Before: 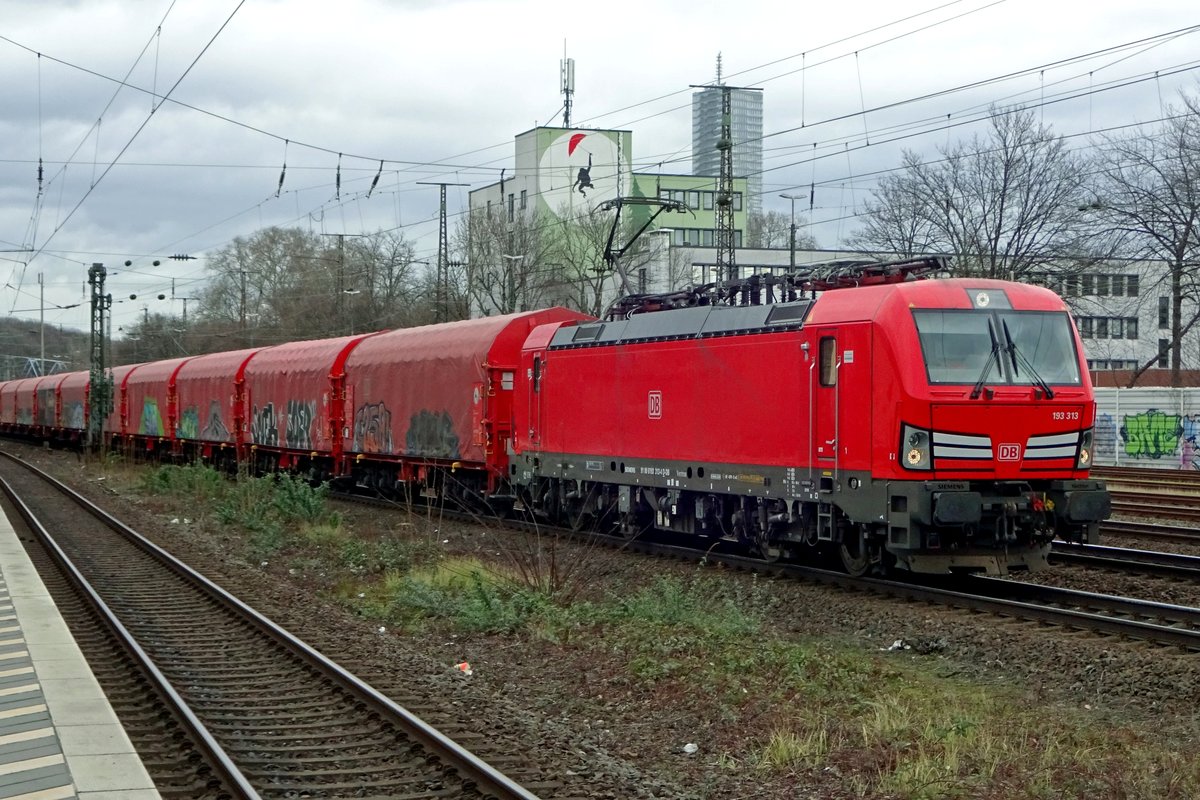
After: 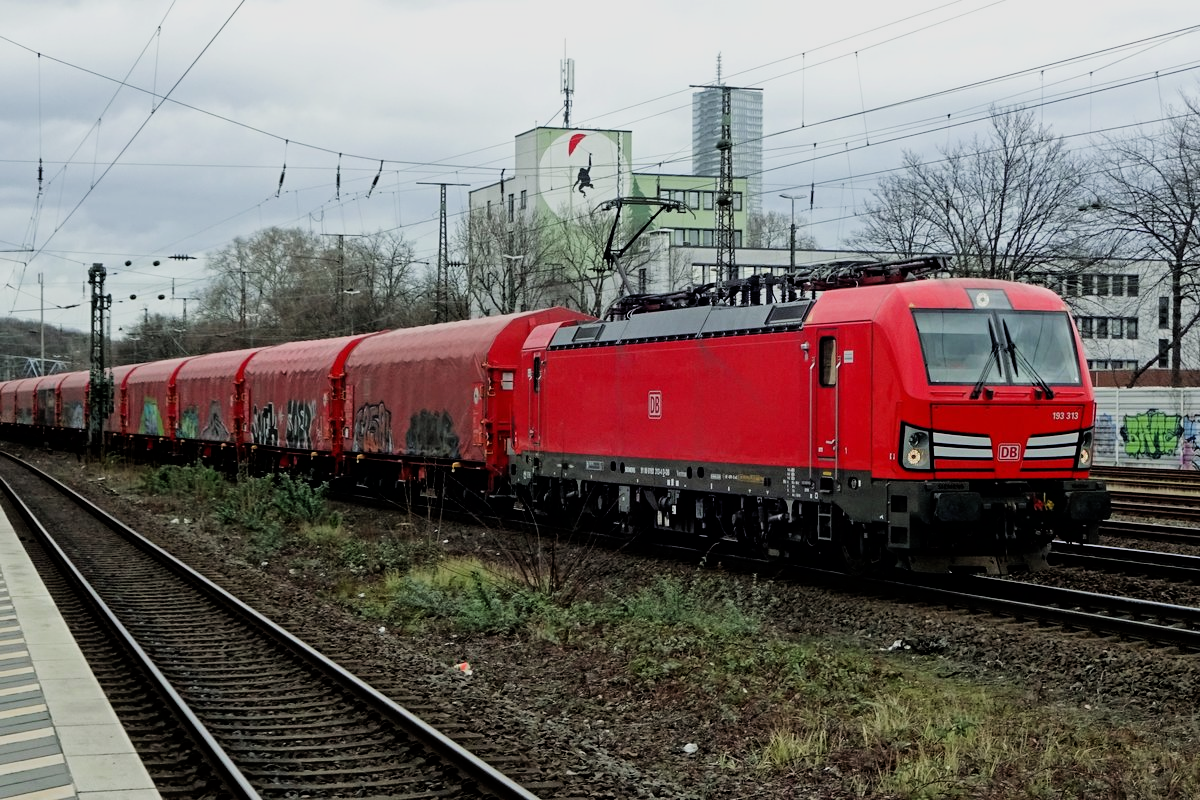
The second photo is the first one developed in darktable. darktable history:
filmic rgb: black relative exposure -5.03 EV, white relative exposure 3.98 EV, hardness 2.88, contrast 1.298, highlights saturation mix -9.56%
